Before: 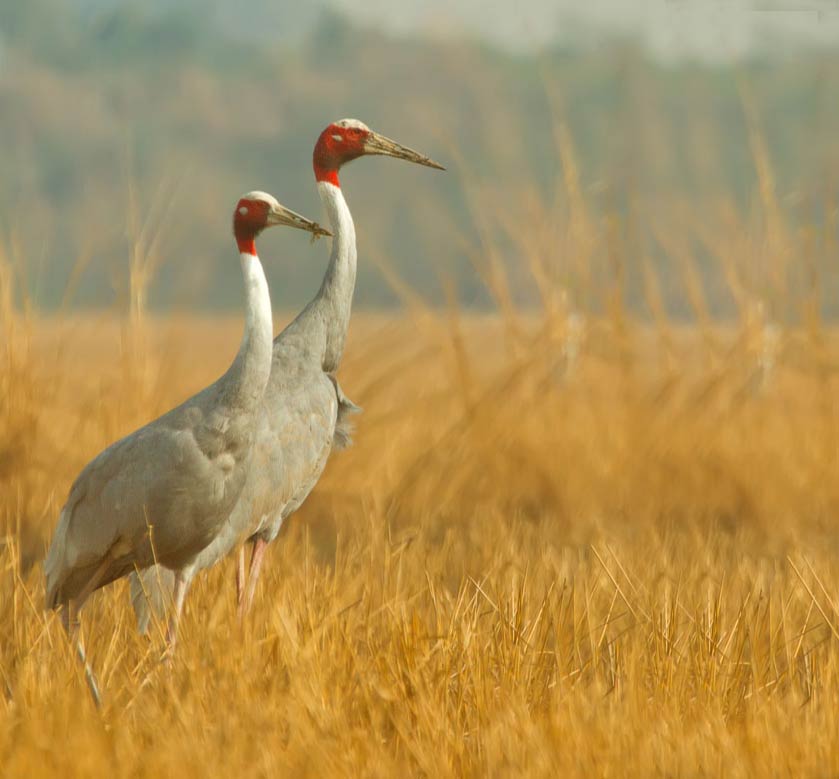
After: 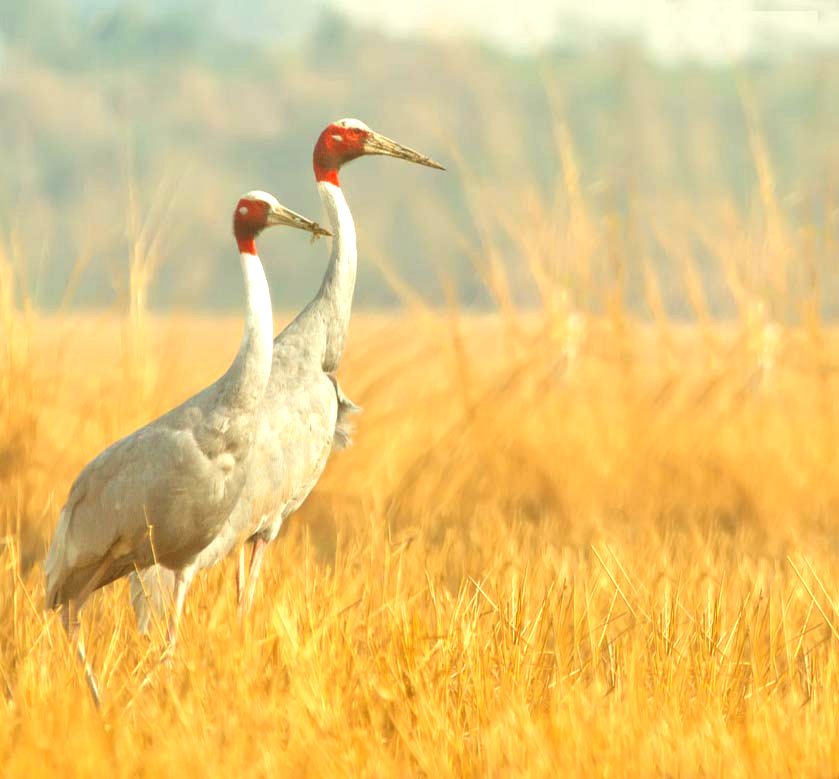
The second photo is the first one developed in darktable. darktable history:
white balance: red 1.009, blue 0.985
exposure: black level correction 0, exposure 1 EV, compensate exposure bias true, compensate highlight preservation false
